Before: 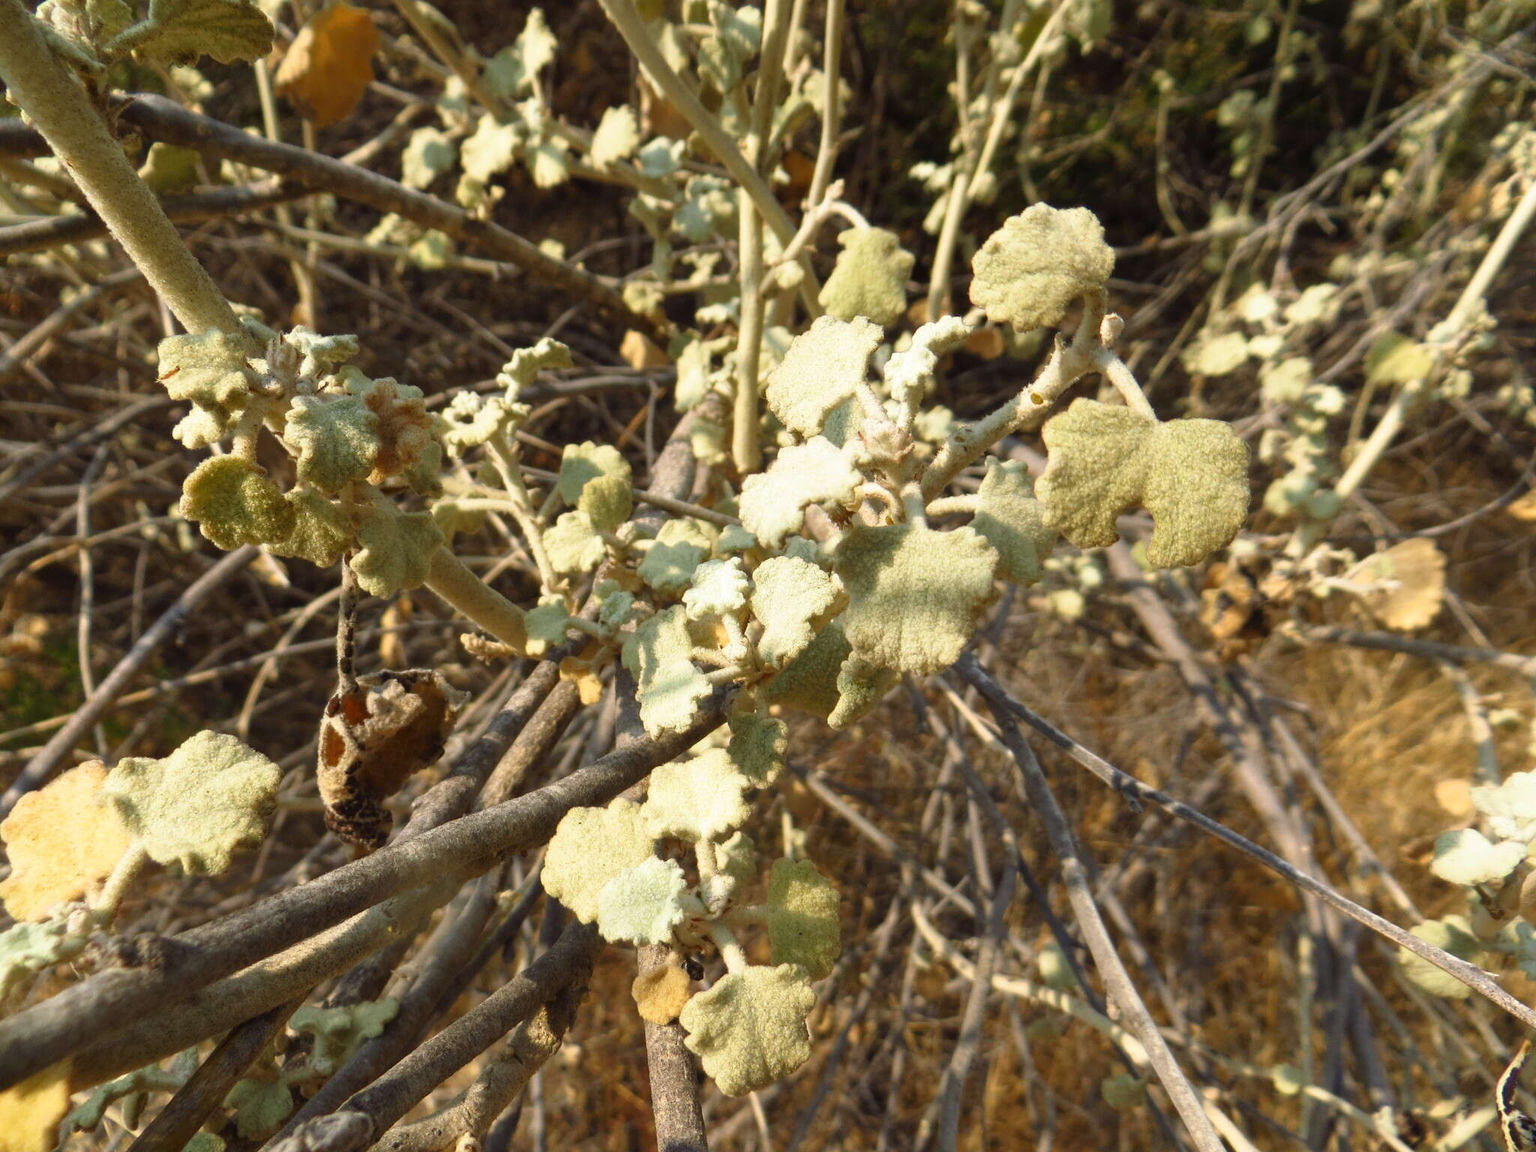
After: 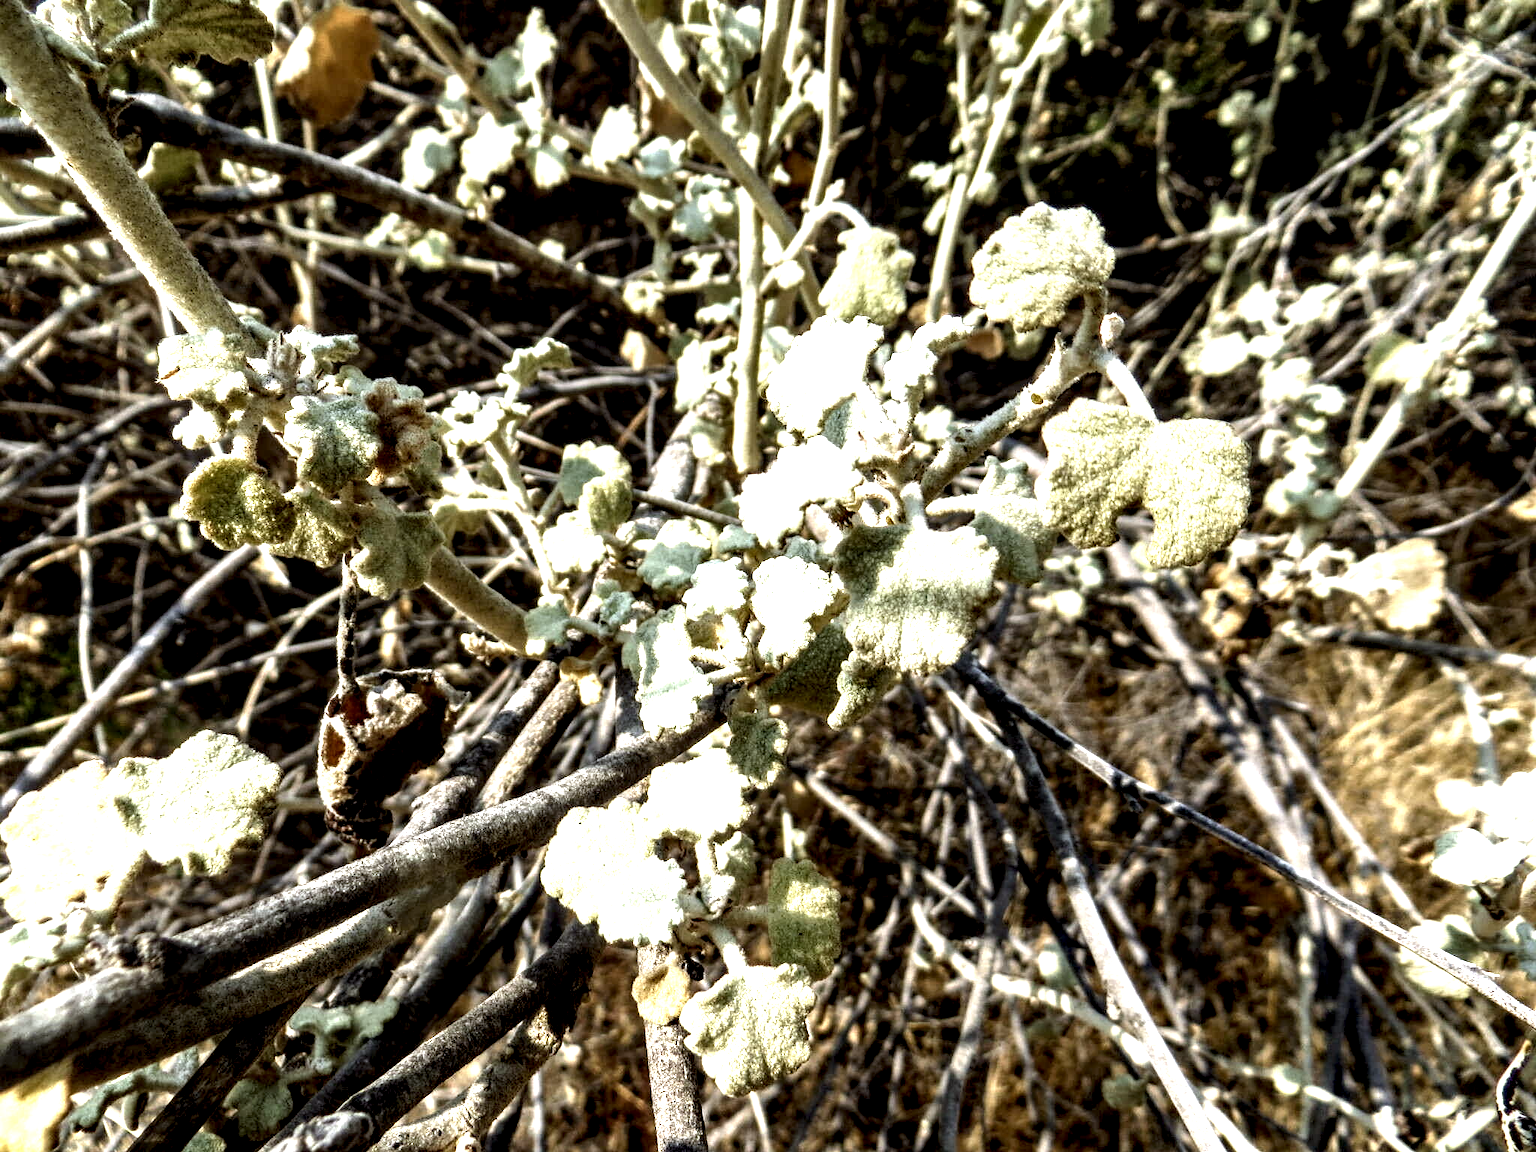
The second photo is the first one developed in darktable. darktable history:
white balance: red 0.931, blue 1.11
local contrast: highlights 115%, shadows 42%, detail 293%
